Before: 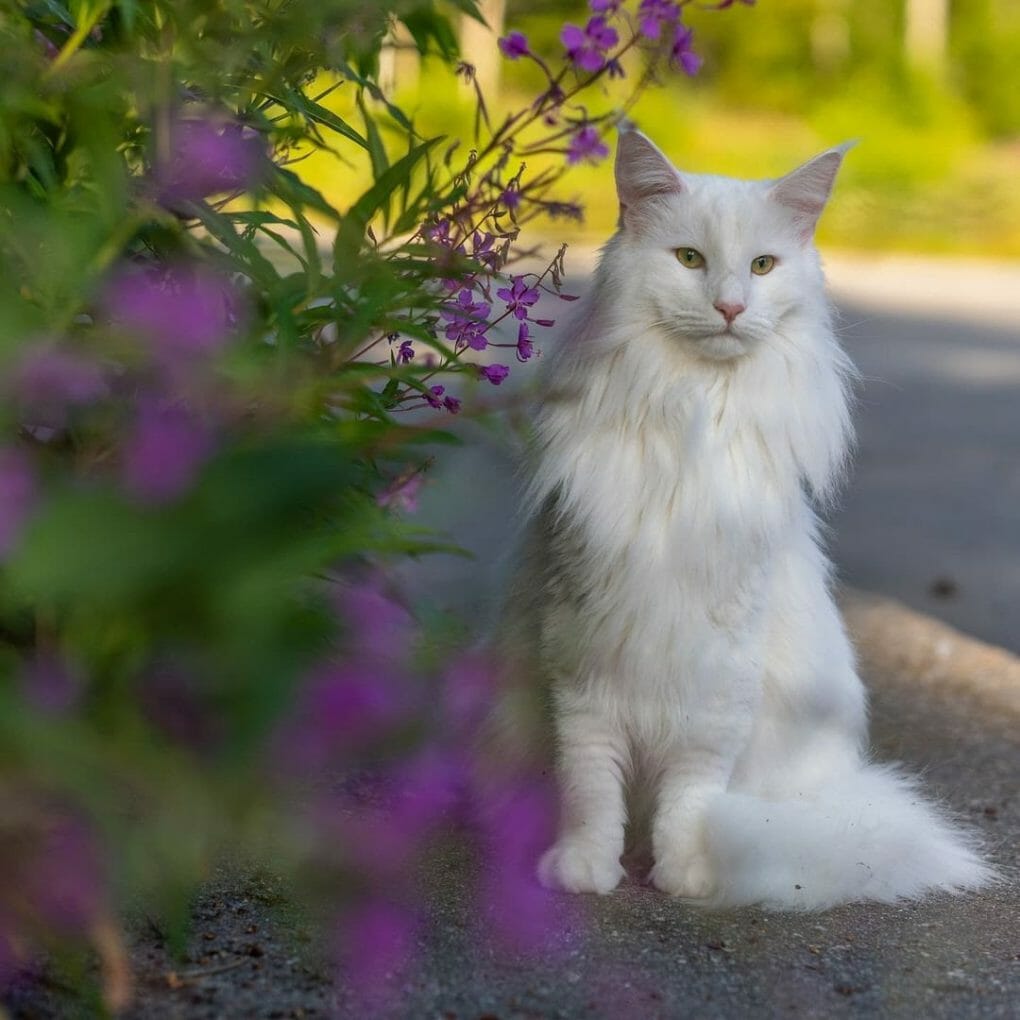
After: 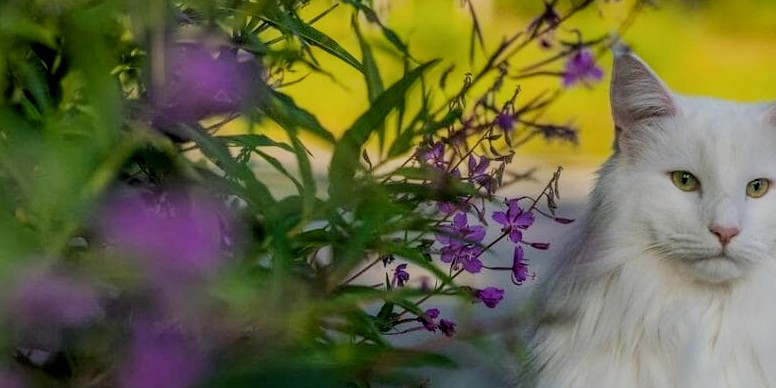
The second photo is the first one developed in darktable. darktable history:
filmic rgb: black relative exposure -6.08 EV, white relative exposure 6.94 EV, hardness 2.28
local contrast: on, module defaults
color balance rgb: shadows lift › chroma 2.019%, shadows lift › hue 217.13°, perceptual saturation grading › global saturation 8.923%
crop: left 0.578%, top 7.628%, right 23.288%, bottom 54.242%
